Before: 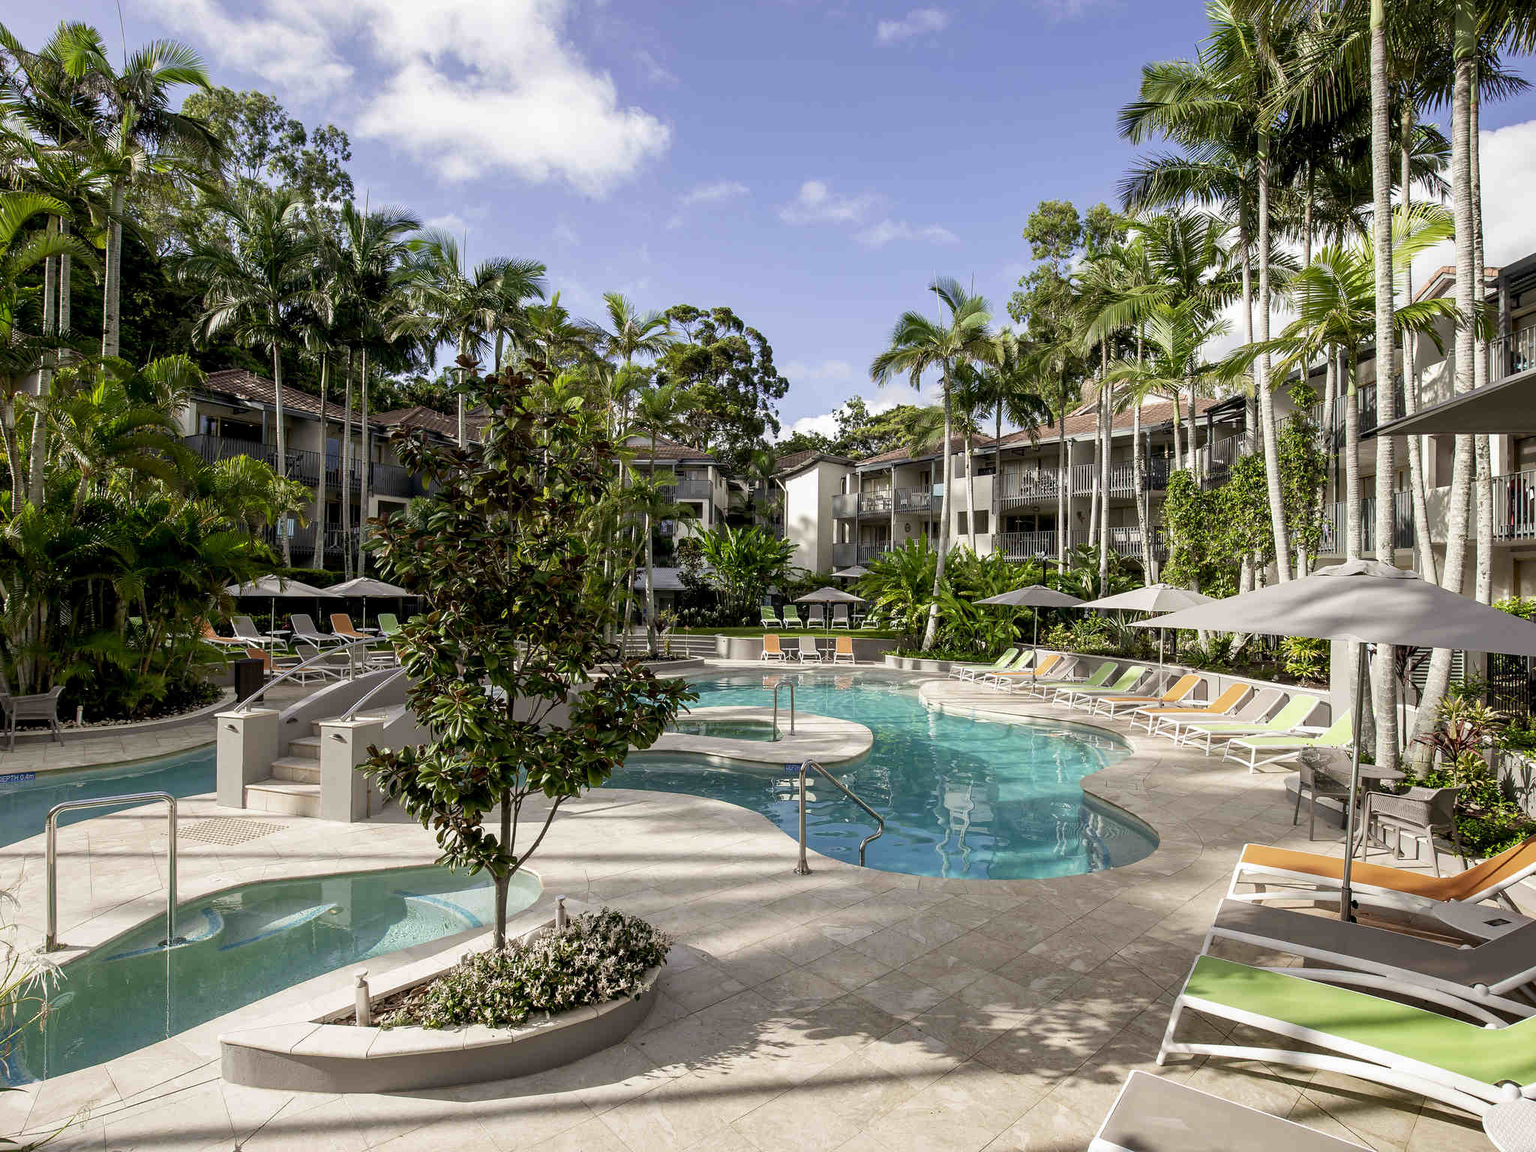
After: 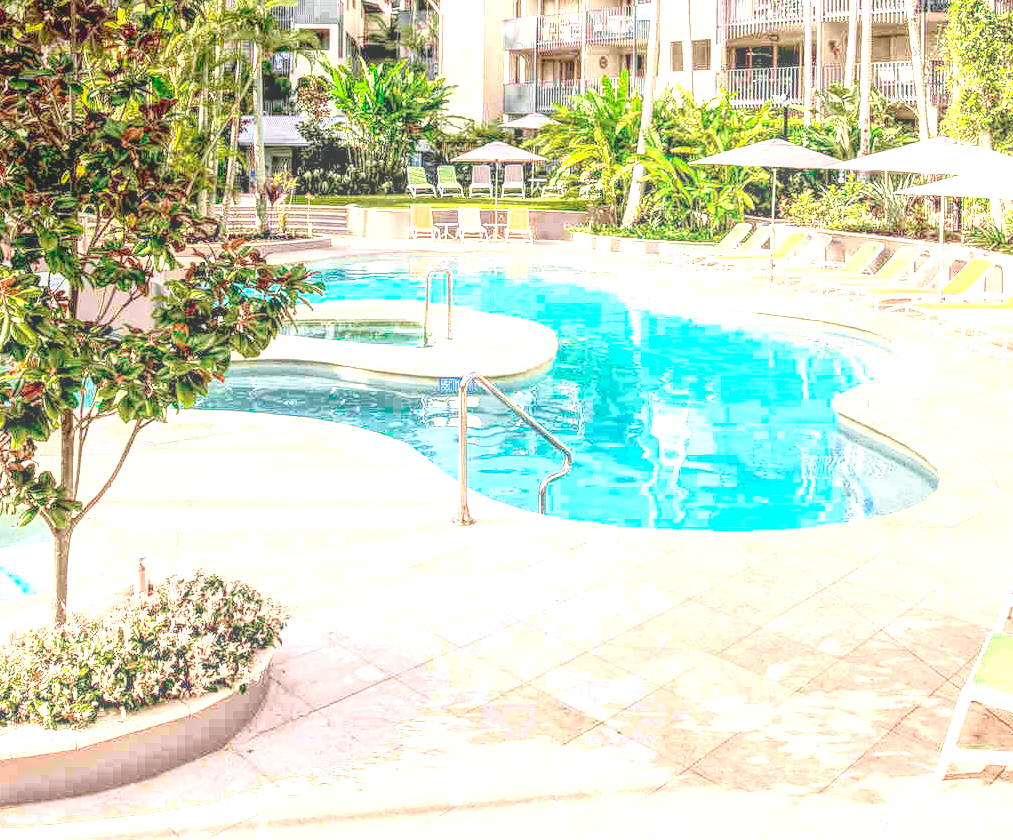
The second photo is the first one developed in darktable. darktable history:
tone curve: curves: ch0 [(0, 0) (0.105, 0.068) (0.195, 0.162) (0.283, 0.283) (0.384, 0.404) (0.485, 0.531) (0.638, 0.681) (0.795, 0.879) (1, 0.977)]; ch1 [(0, 0) (0.161, 0.092) (0.35, 0.33) (0.379, 0.401) (0.456, 0.469) (0.504, 0.501) (0.512, 0.523) (0.58, 0.597) (0.635, 0.646) (1, 1)]; ch2 [(0, 0) (0.371, 0.362) (0.437, 0.437) (0.5, 0.5) (0.53, 0.523) (0.56, 0.58) (0.622, 0.606) (1, 1)], color space Lab, independent channels, preserve colors none
crop: left 29.672%, top 41.786%, right 20.851%, bottom 3.487%
local contrast: highlights 20%, shadows 30%, detail 200%, midtone range 0.2
exposure: exposure 2 EV, compensate highlight preservation false
